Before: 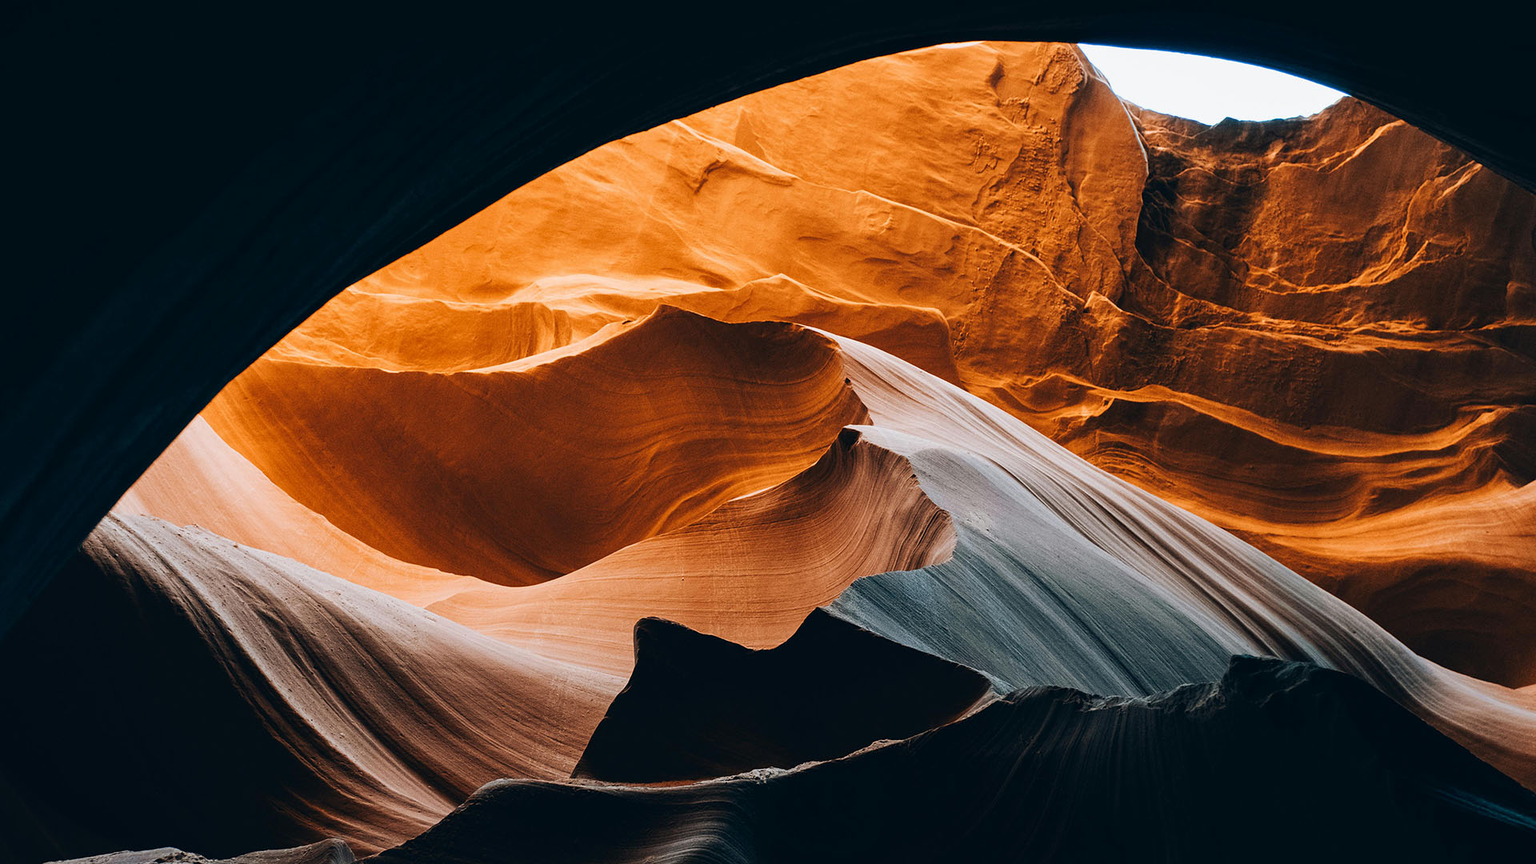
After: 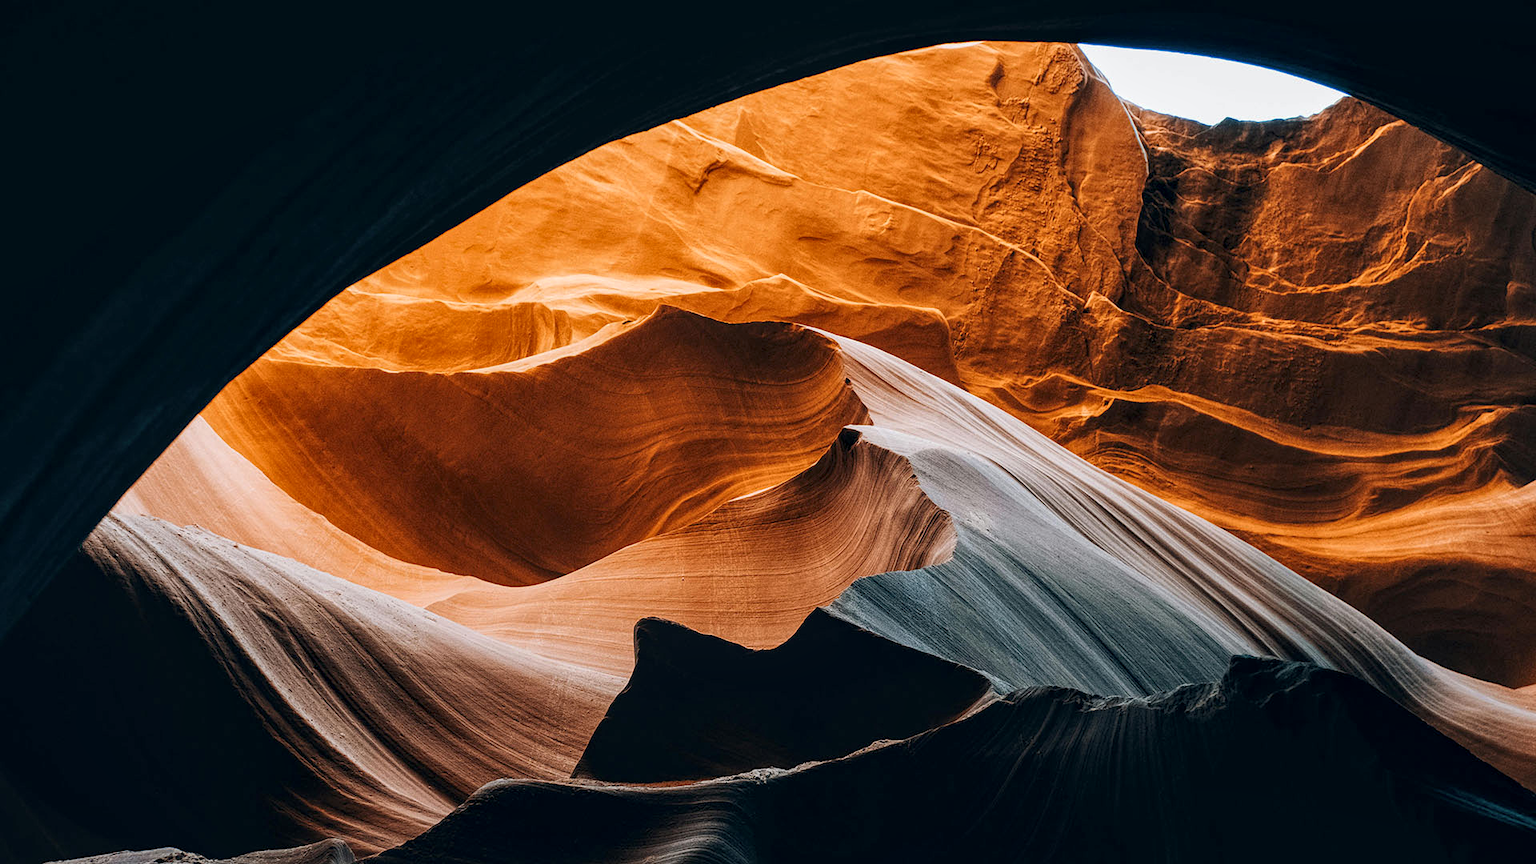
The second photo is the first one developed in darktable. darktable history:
local contrast: highlights 92%, shadows 89%, detail 160%, midtone range 0.2
